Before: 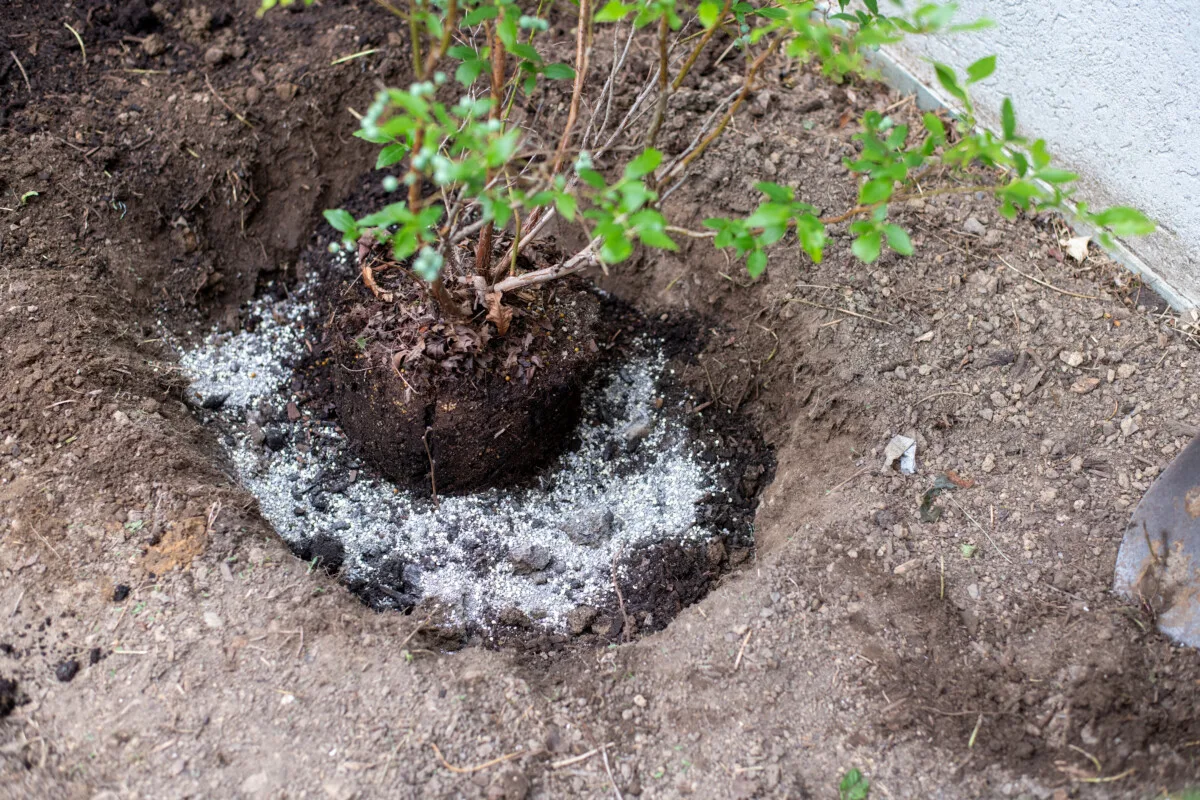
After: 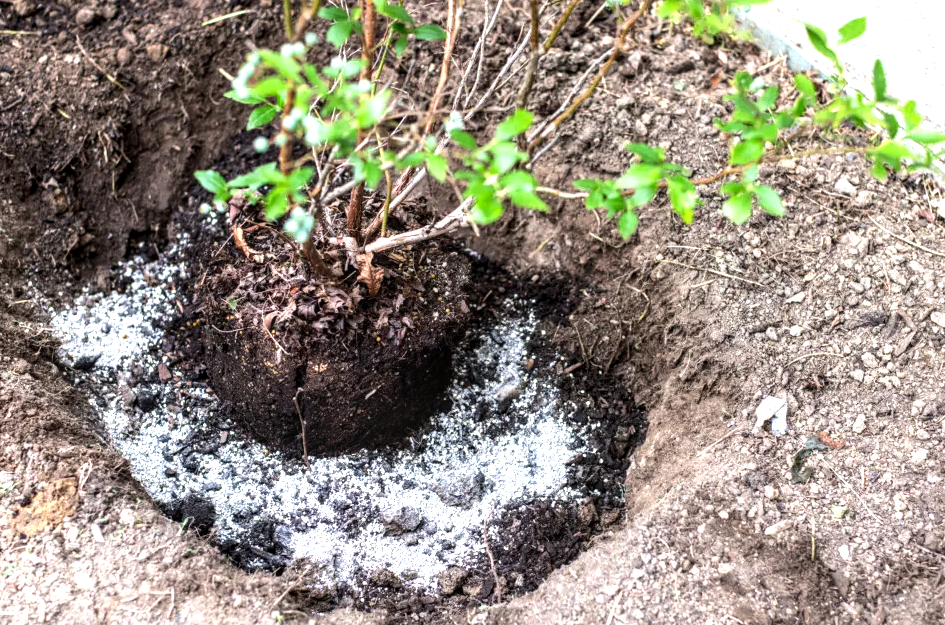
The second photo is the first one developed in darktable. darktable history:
local contrast: highlights 25%, detail 130%
crop and rotate: left 10.77%, top 5.1%, right 10.41%, bottom 16.76%
exposure: black level correction 0, exposure 0.4 EV, compensate exposure bias true, compensate highlight preservation false
tone equalizer: -8 EV -0.75 EV, -7 EV -0.7 EV, -6 EV -0.6 EV, -5 EV -0.4 EV, -3 EV 0.4 EV, -2 EV 0.6 EV, -1 EV 0.7 EV, +0 EV 0.75 EV, edges refinement/feathering 500, mask exposure compensation -1.57 EV, preserve details no
